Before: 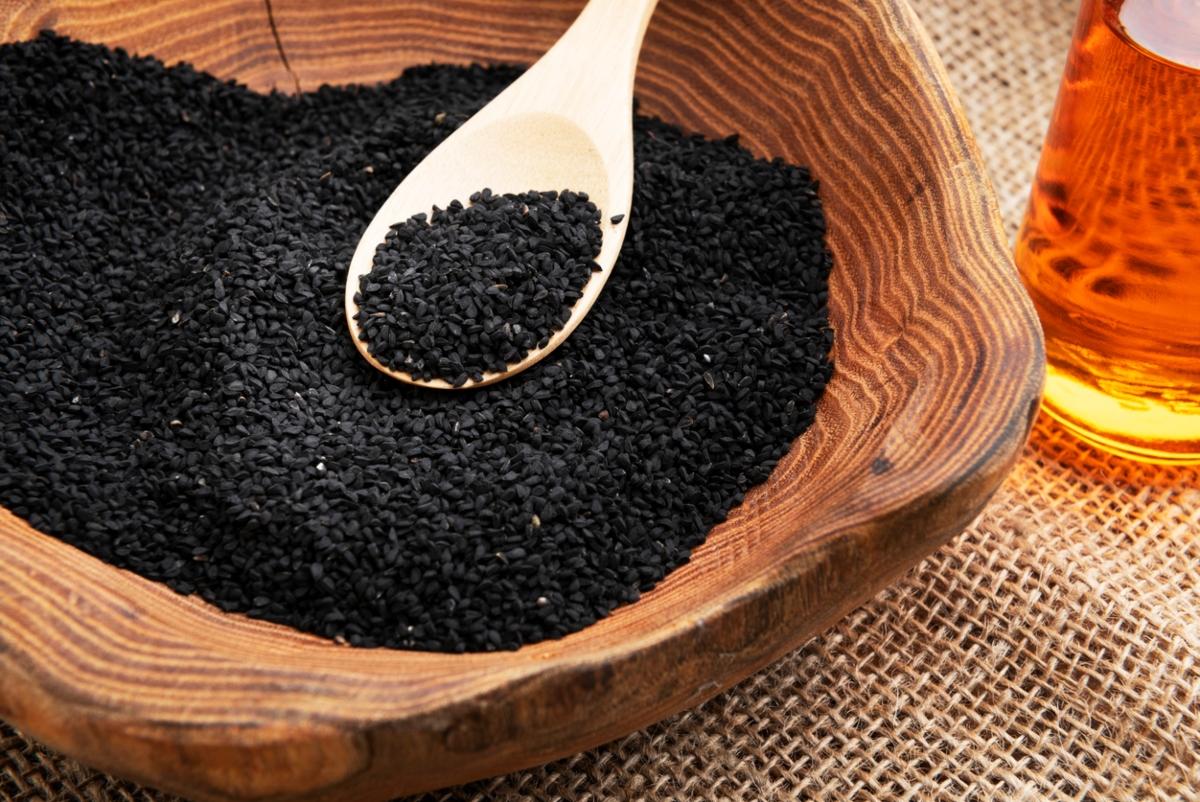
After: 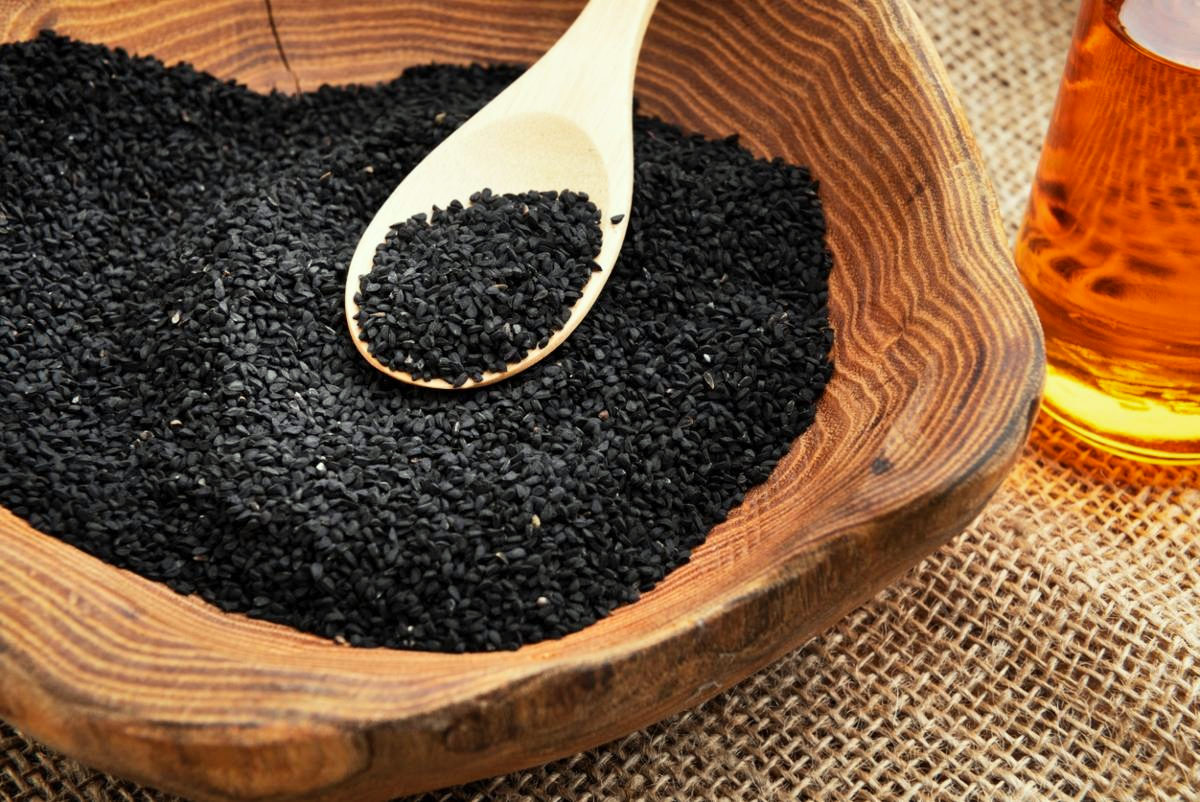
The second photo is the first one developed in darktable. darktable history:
color correction: highlights a* -4.73, highlights b* 5.06, saturation 0.97
shadows and highlights: low approximation 0.01, soften with gaussian
